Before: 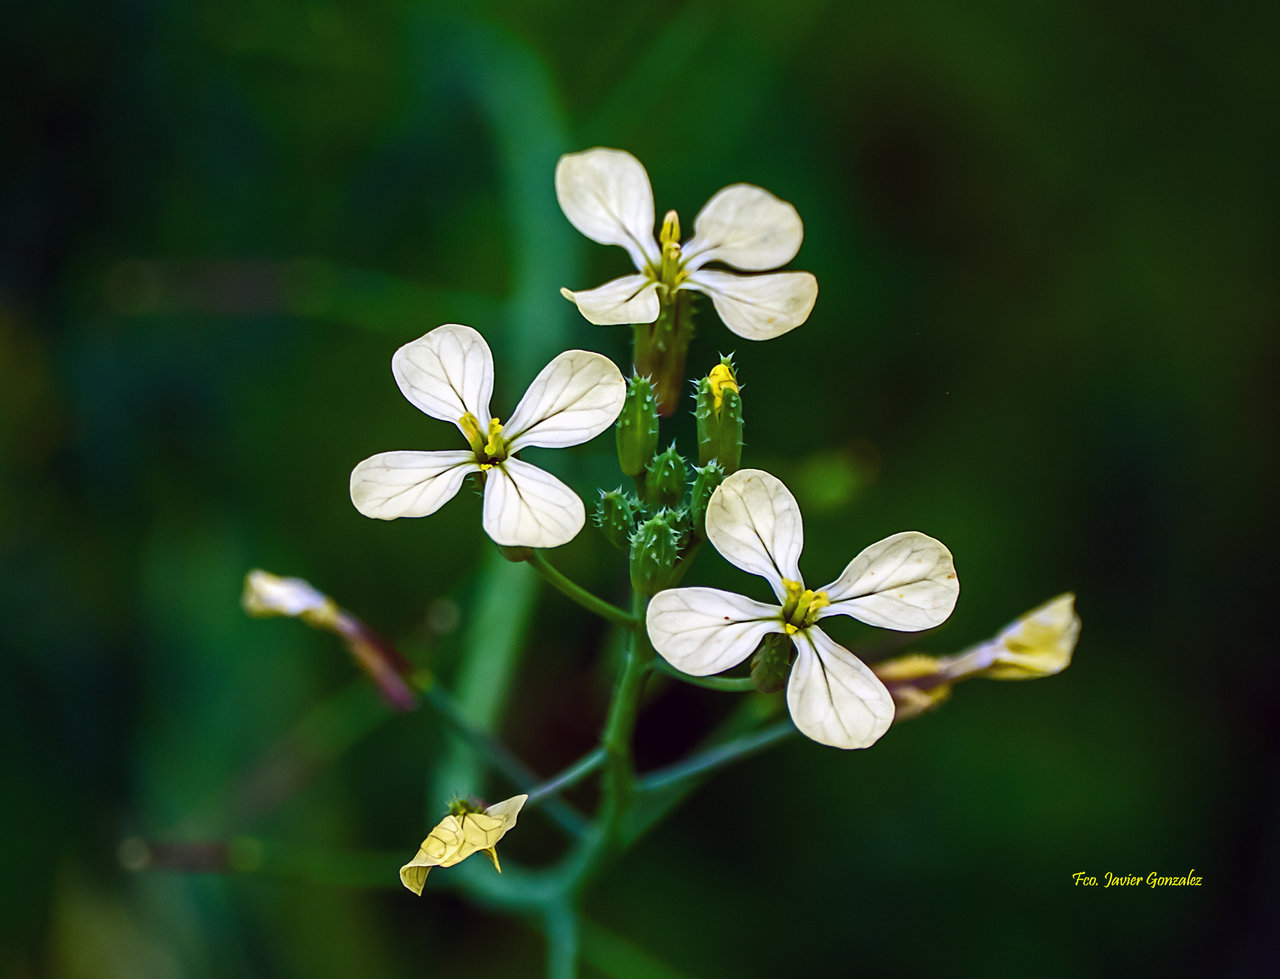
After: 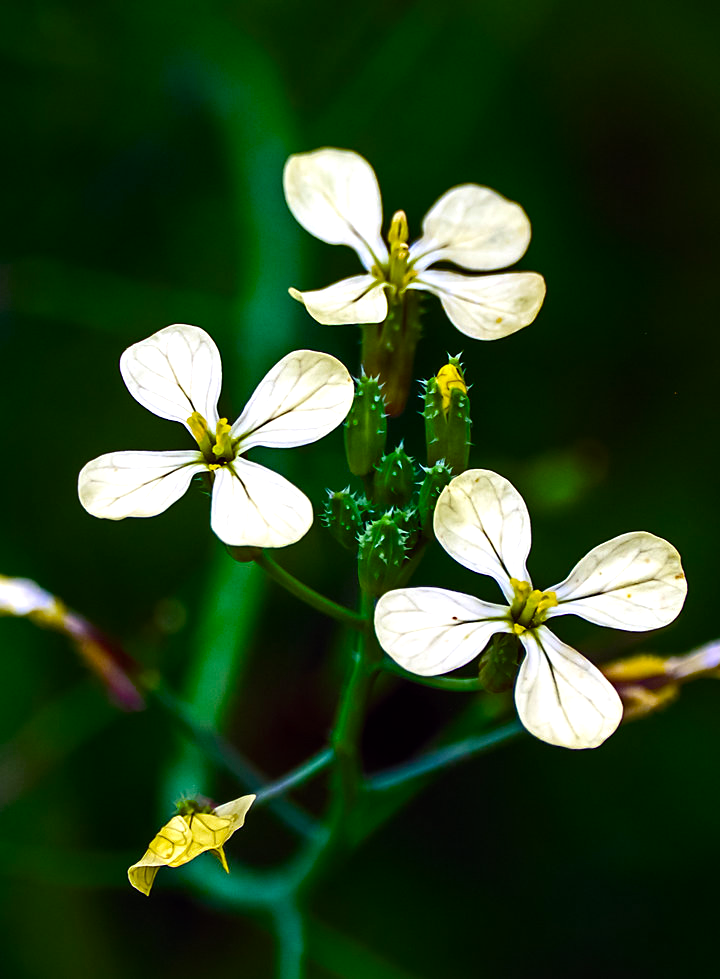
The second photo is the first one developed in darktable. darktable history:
crop: left 21.315%, right 22.434%
color balance rgb: perceptual saturation grading › global saturation 25.021%, perceptual brilliance grading › highlights 6.218%, perceptual brilliance grading › mid-tones 16.696%, perceptual brilliance grading › shadows -5.268%, global vibrance 9.313%, contrast 15.127%, saturation formula JzAzBz (2021)
